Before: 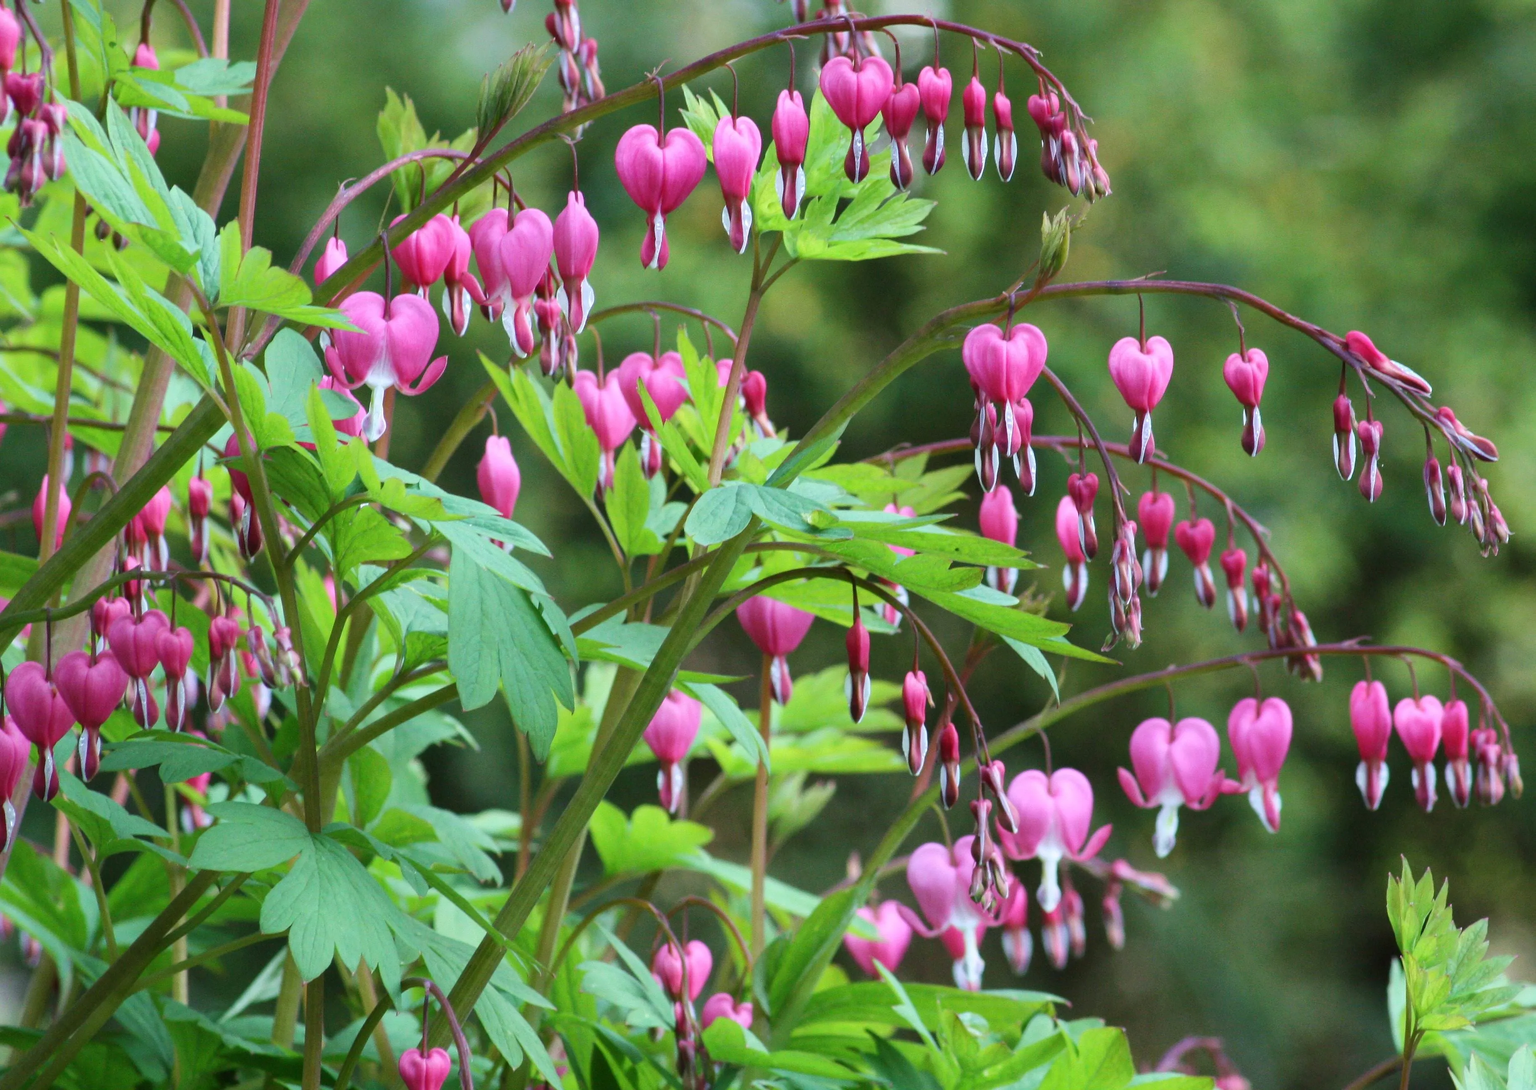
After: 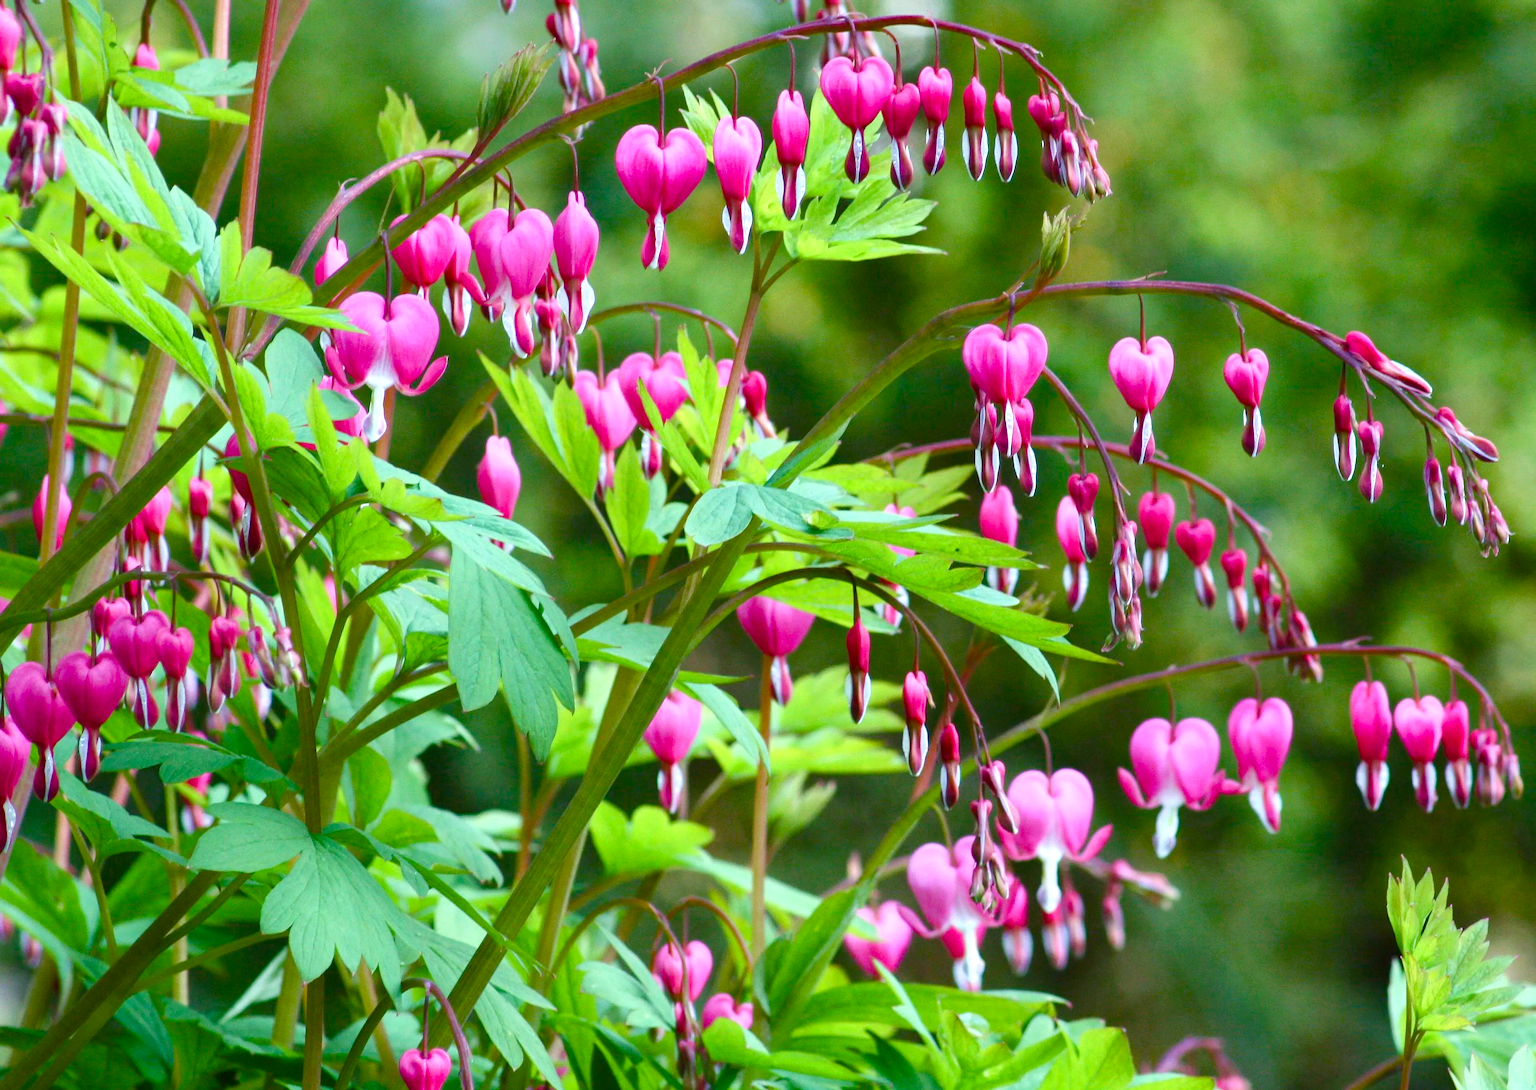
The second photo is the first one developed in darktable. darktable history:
exposure: exposure 0.379 EV, compensate highlight preservation false
color balance rgb: power › luminance -3.651%, power › hue 141.04°, linear chroma grading › global chroma 14.379%, perceptual saturation grading › global saturation 13.917%, perceptual saturation grading › highlights -30.872%, perceptual saturation grading › shadows 50.741%, global vibrance 20%
